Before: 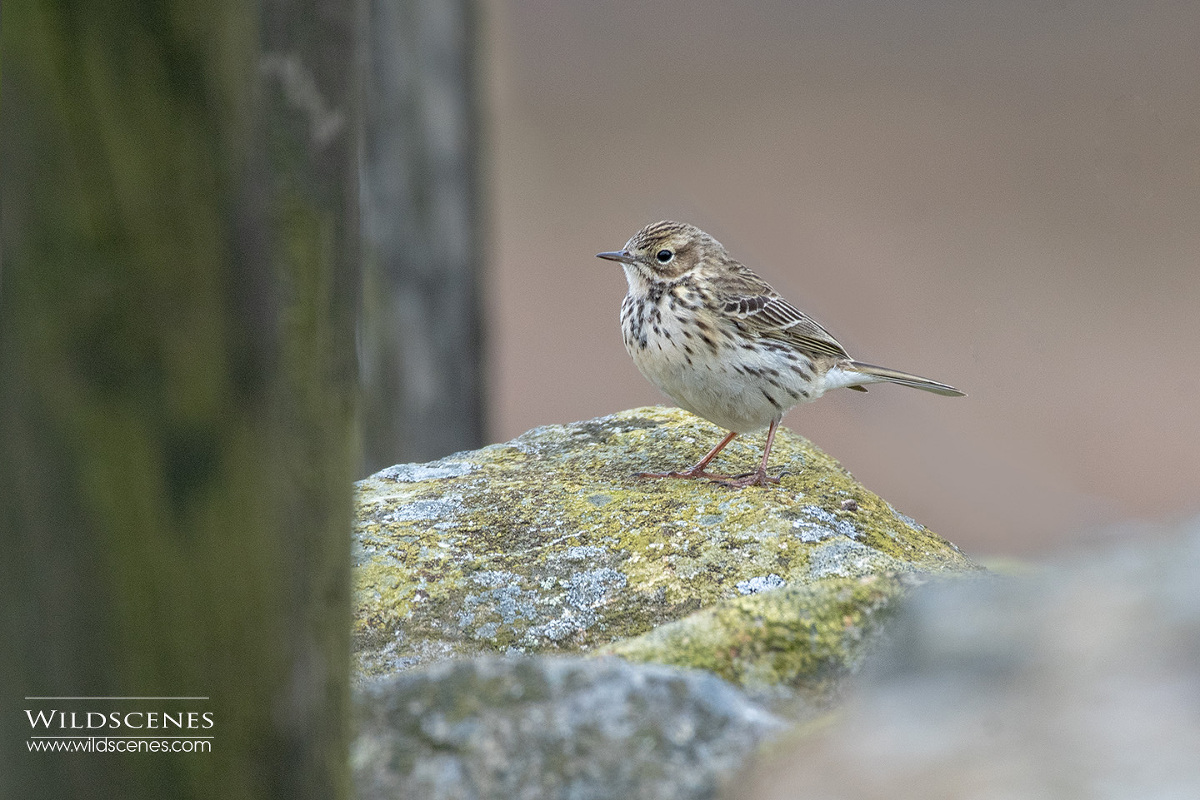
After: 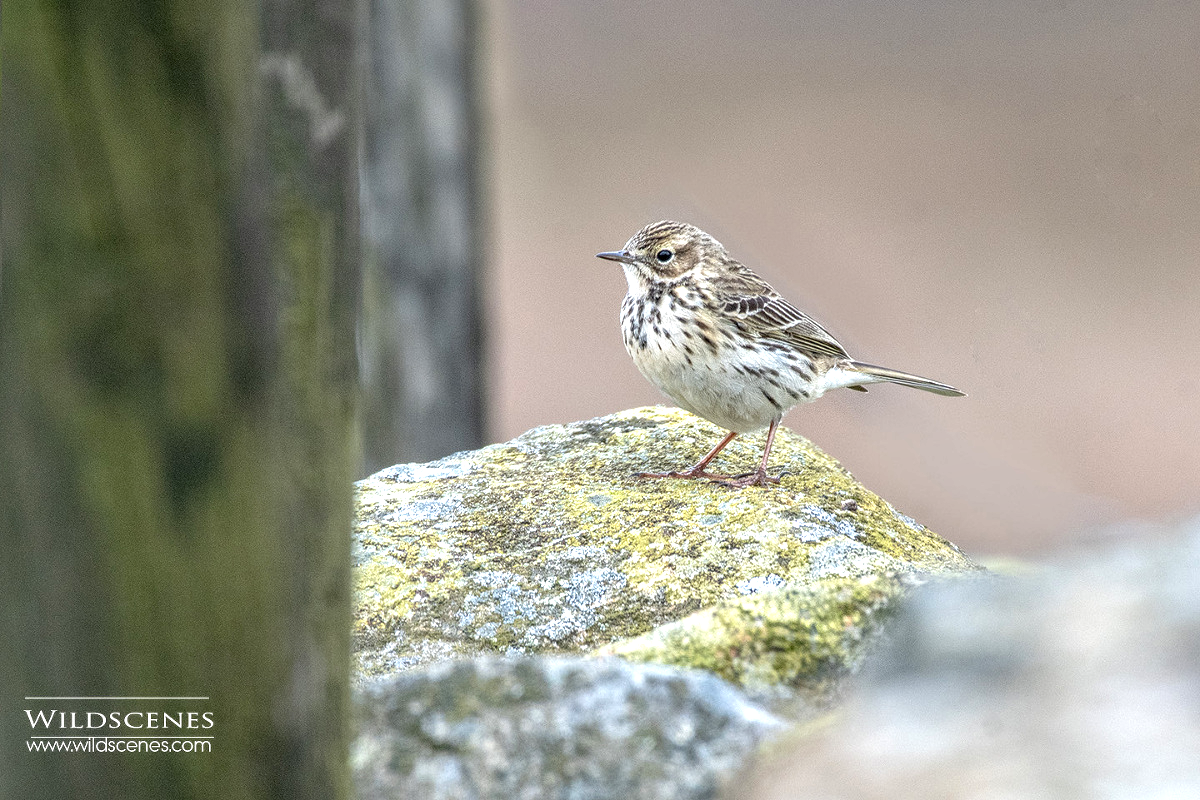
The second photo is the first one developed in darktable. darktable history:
local contrast: detail 142%
exposure: exposure 0.661 EV, compensate highlight preservation false
